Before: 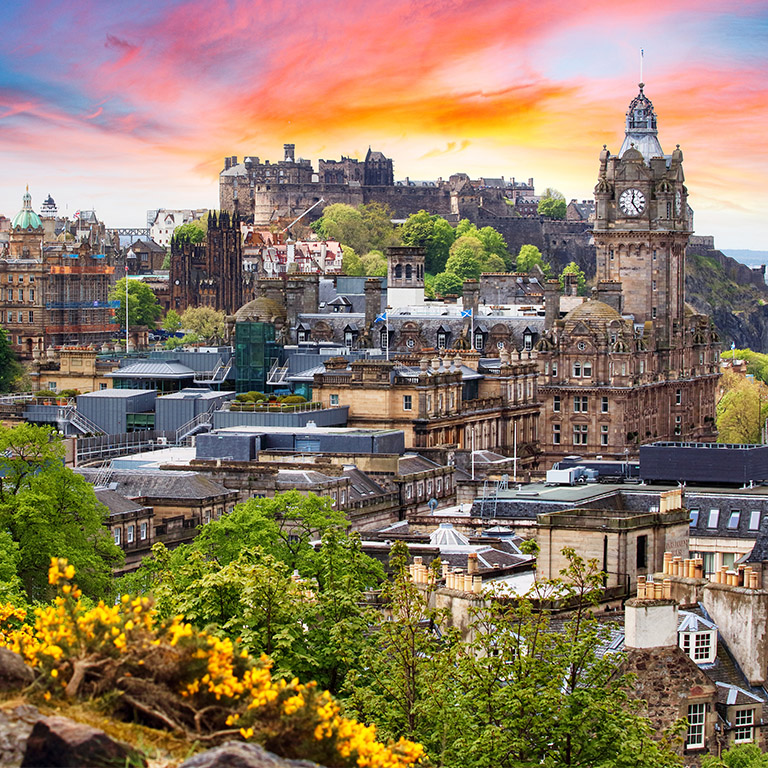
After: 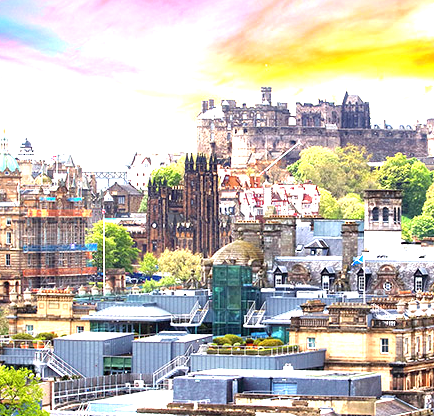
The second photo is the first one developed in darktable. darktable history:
crop and rotate: left 3.061%, top 7.516%, right 40.416%, bottom 38.218%
exposure: exposure 0.176 EV, compensate exposure bias true, compensate highlight preservation false
